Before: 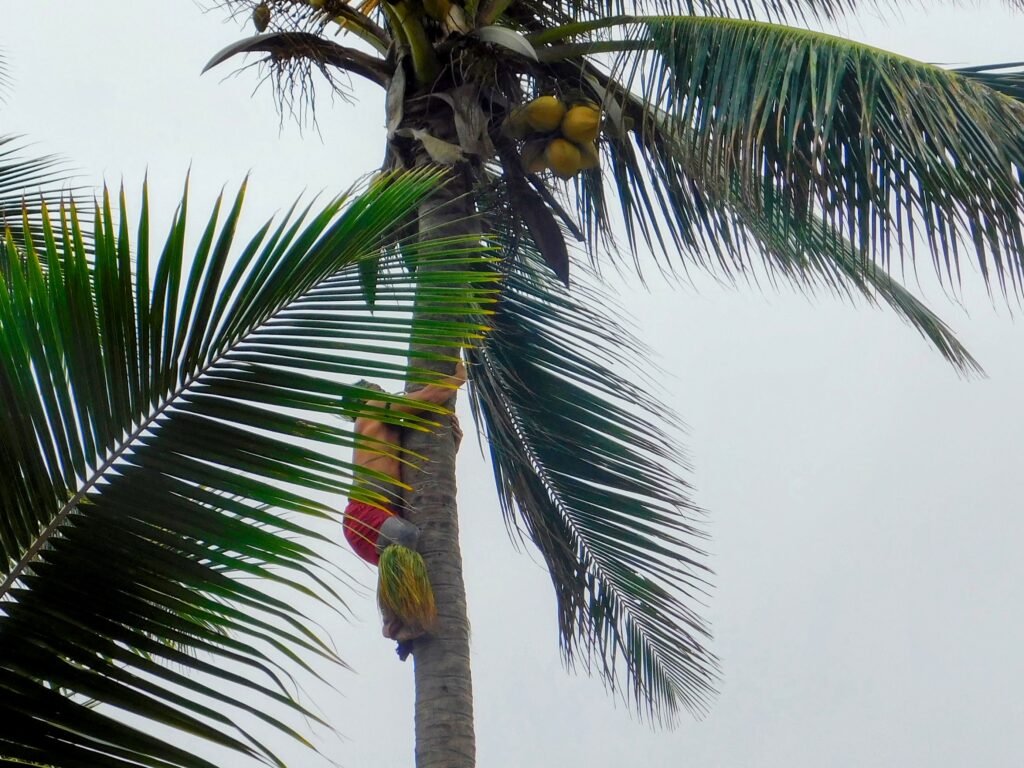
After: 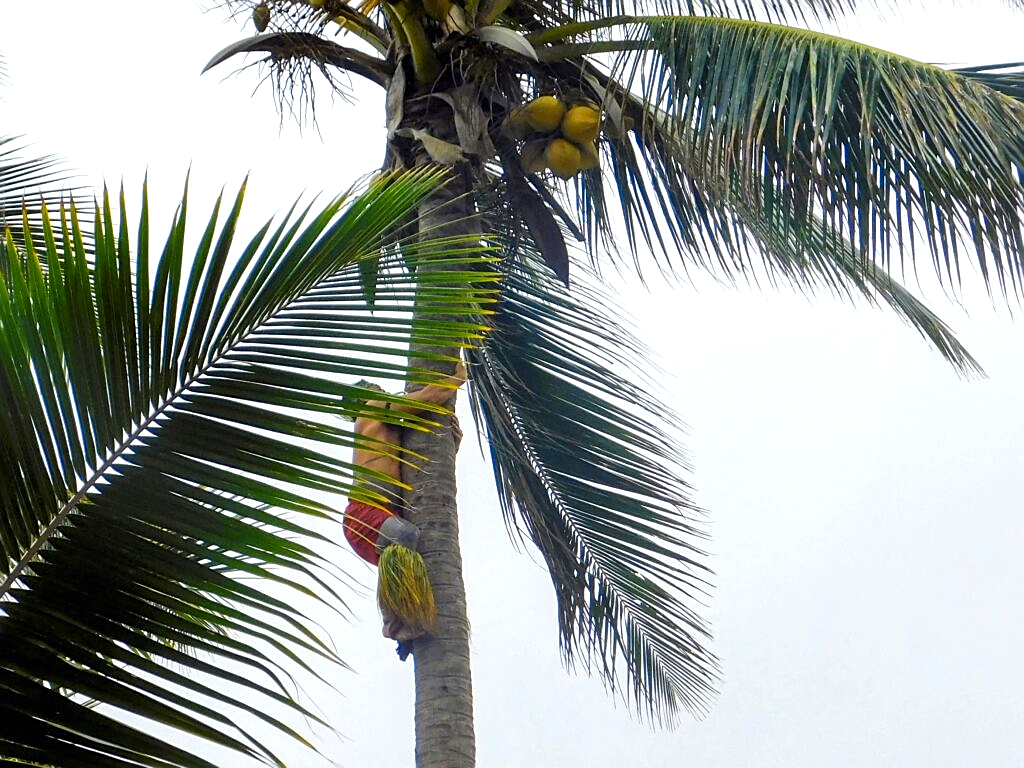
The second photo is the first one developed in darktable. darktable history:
exposure: black level correction 0, exposure 0.5 EV, compensate highlight preservation false
color contrast: green-magenta contrast 0.8, blue-yellow contrast 1.1, unbound 0
sharpen: on, module defaults
